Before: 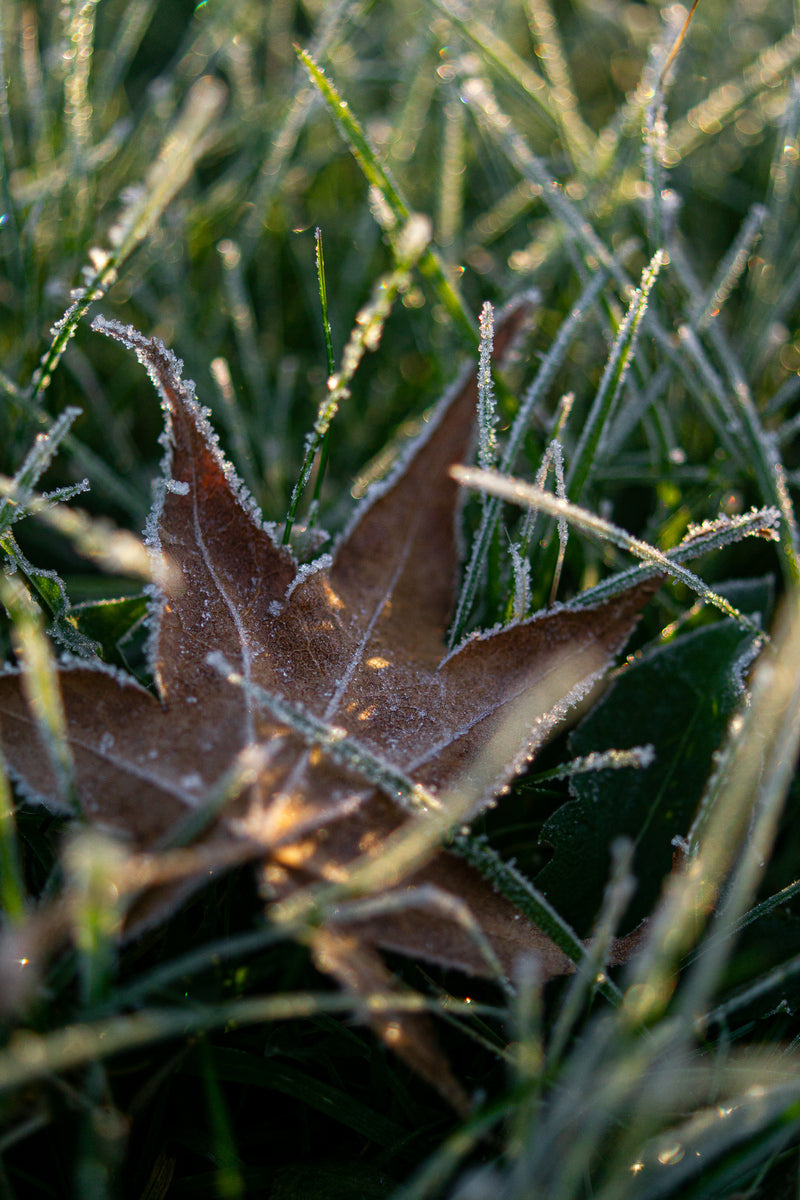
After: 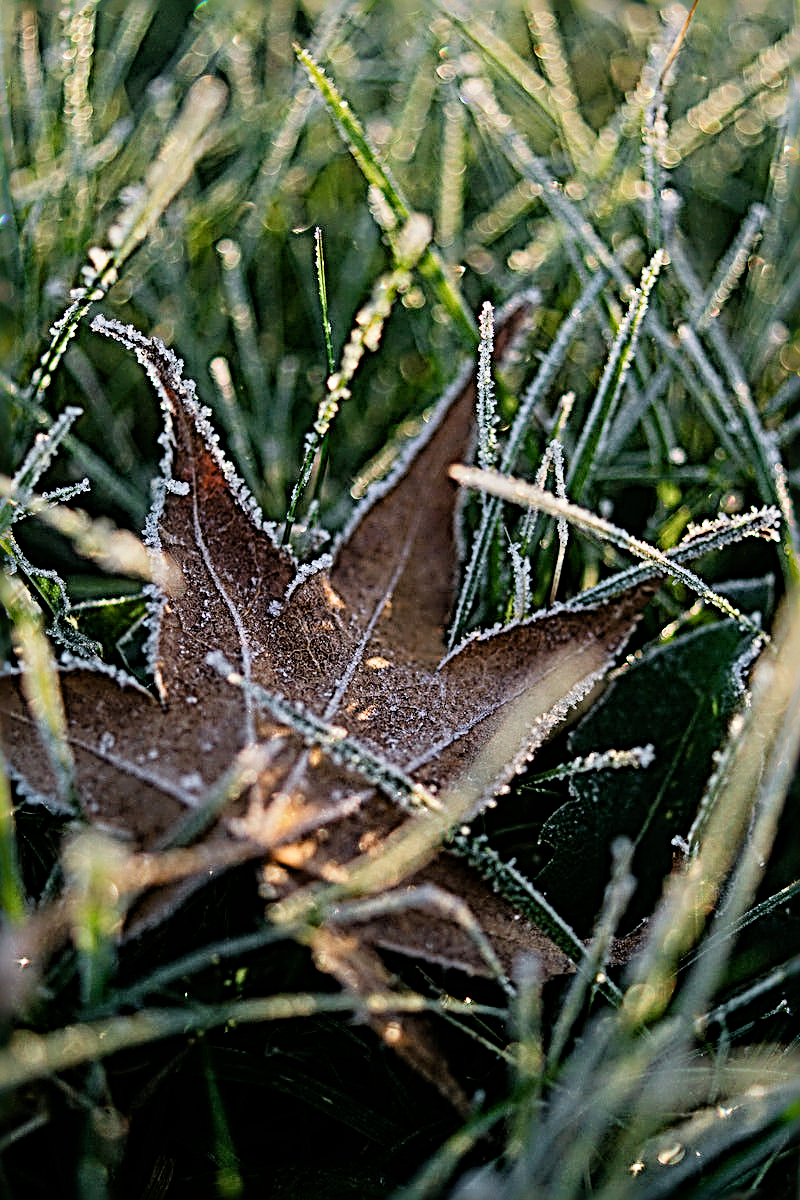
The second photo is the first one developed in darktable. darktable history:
sharpen: radius 4.001, amount 2
filmic rgb: black relative exposure -7.65 EV, white relative exposure 4.56 EV, hardness 3.61
exposure: black level correction 0, exposure 0.6 EV, compensate exposure bias true, compensate highlight preservation false
